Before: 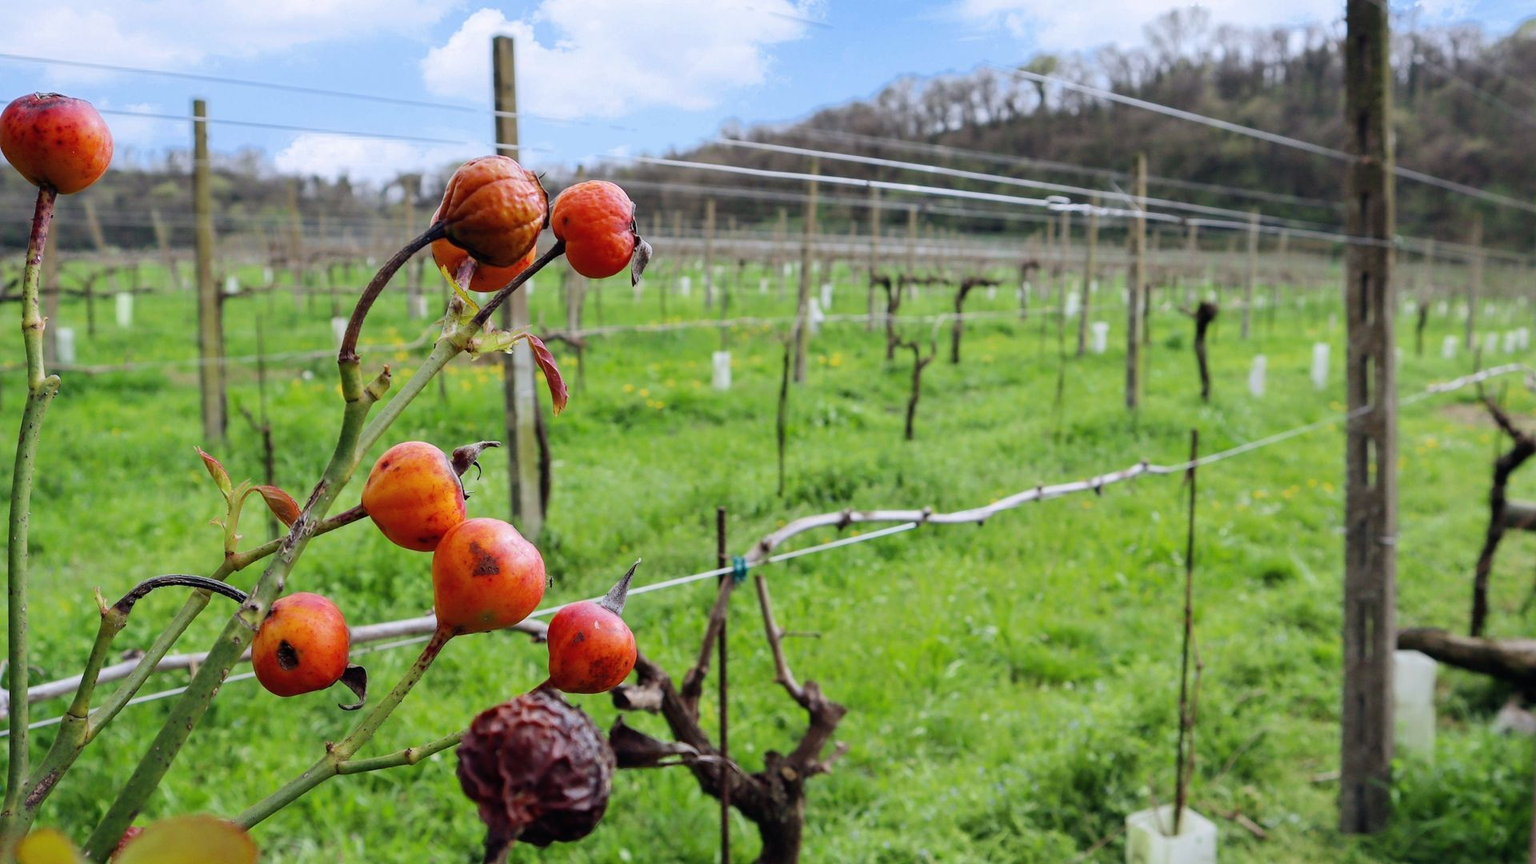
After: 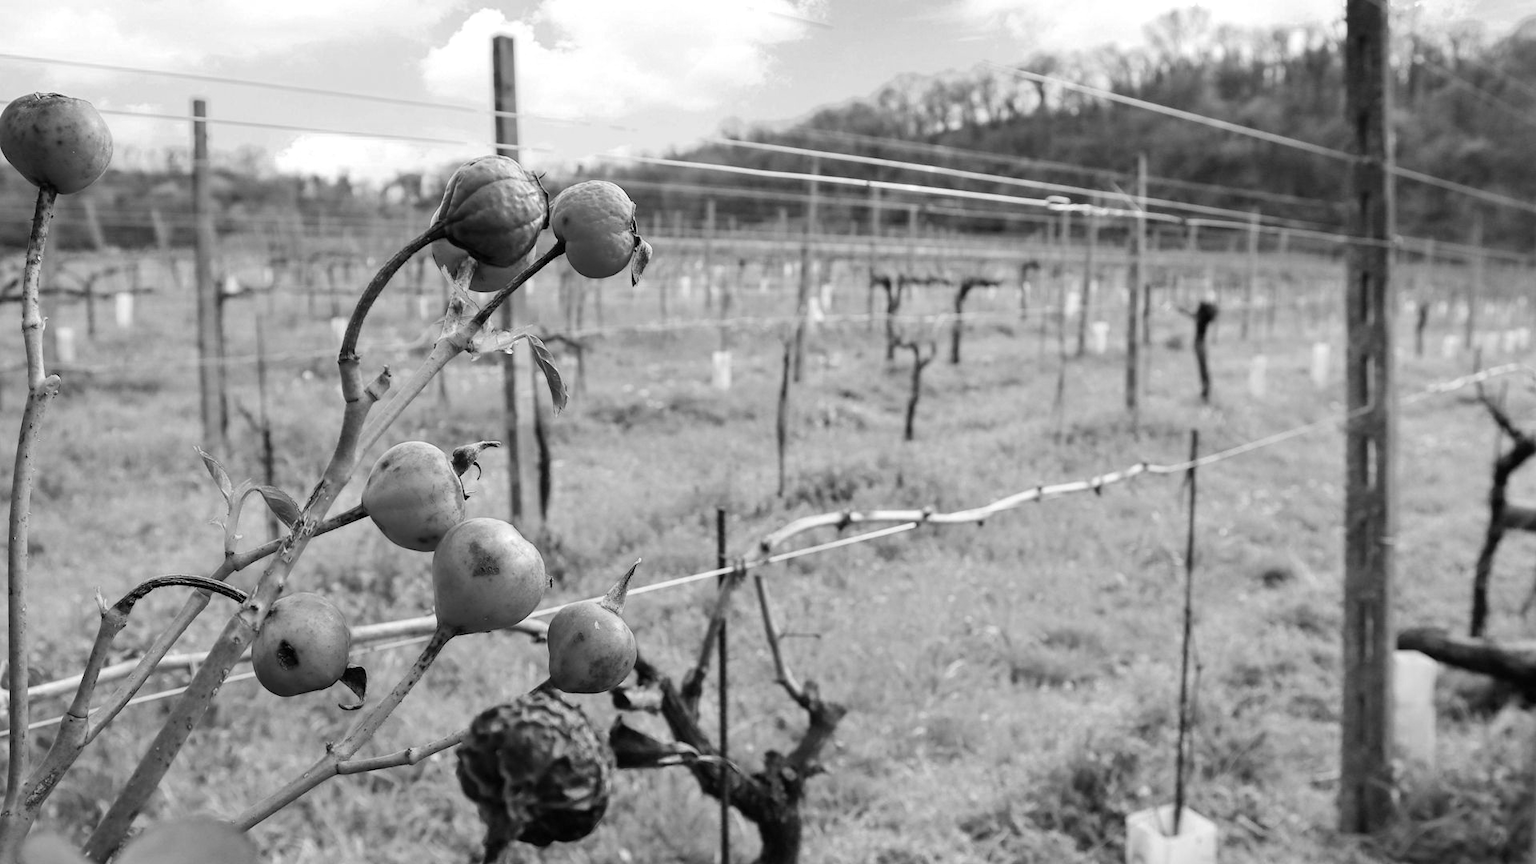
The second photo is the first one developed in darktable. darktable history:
color calibration: output R [0.946, 0.065, -0.013, 0], output G [-0.246, 1.264, -0.017, 0], output B [0.046, -0.098, 1.05, 0], illuminant custom, x 0.344, y 0.359, temperature 5045.54 K
monochrome: on, module defaults
contrast brightness saturation: saturation -0.05
exposure: exposure 0.3 EV, compensate highlight preservation false
